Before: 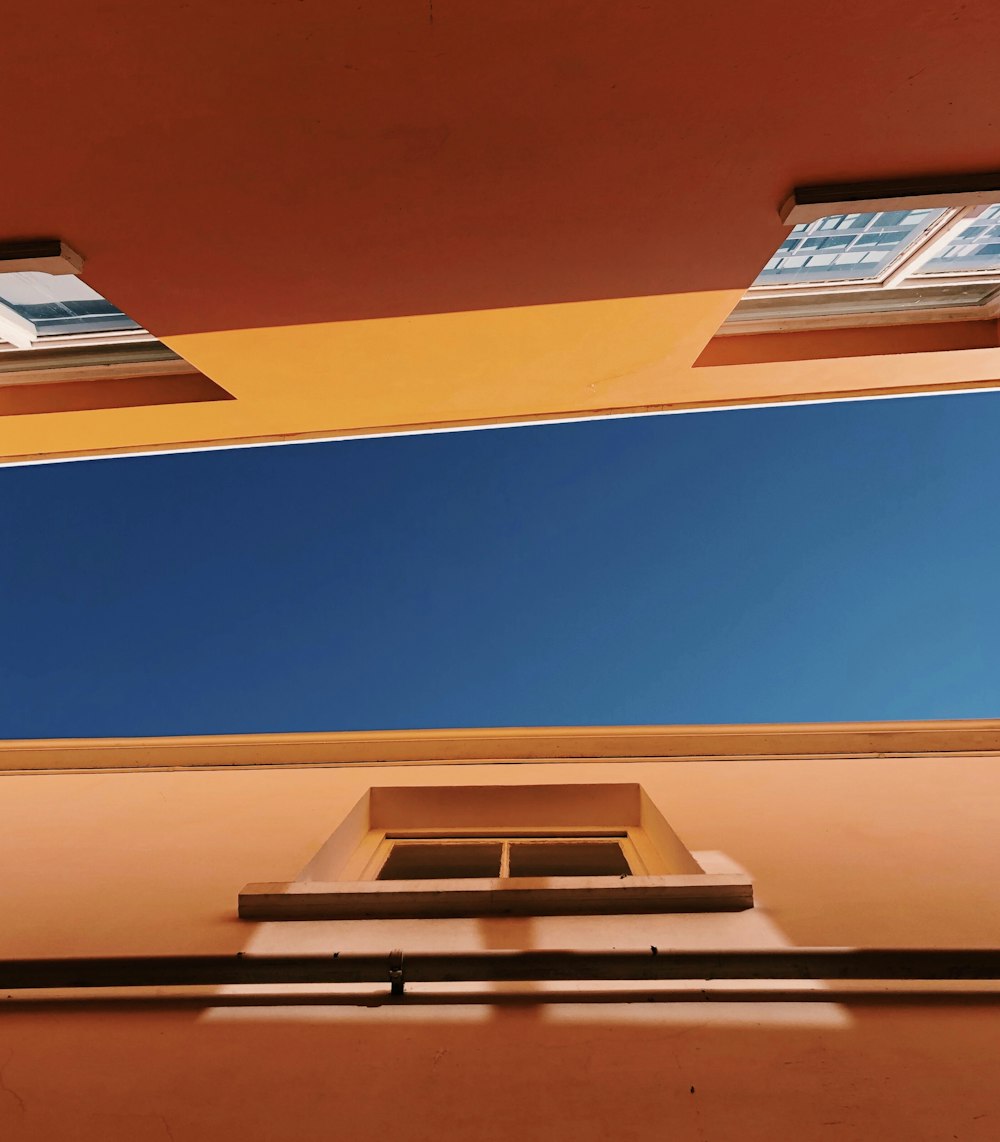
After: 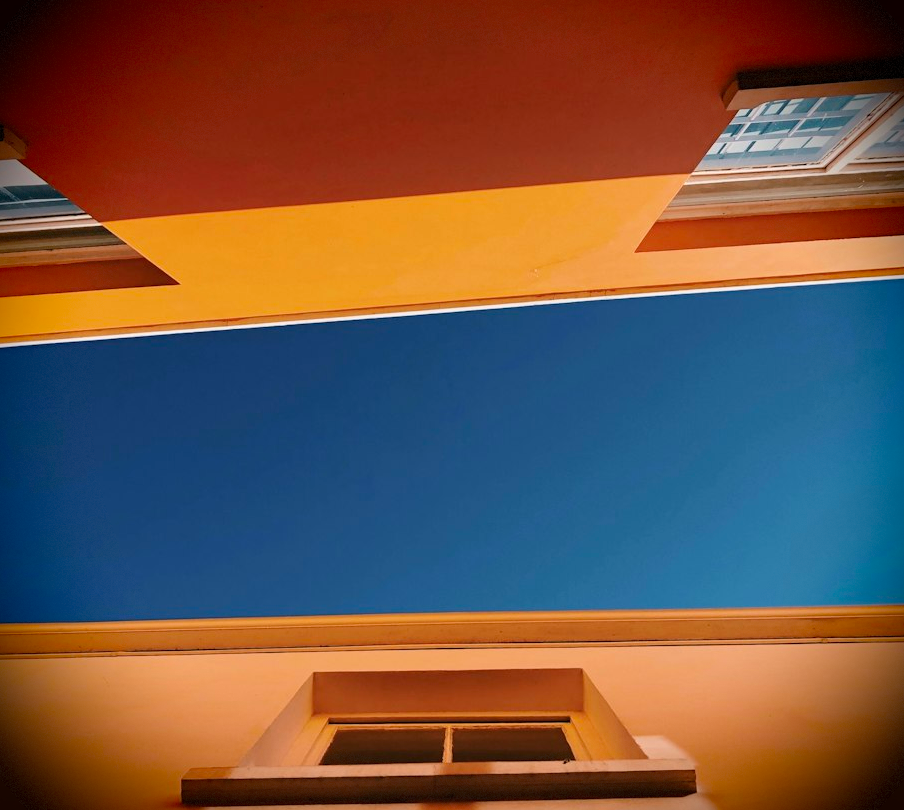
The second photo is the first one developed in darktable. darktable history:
vignetting: fall-off start 79.82%, brightness -0.988, saturation 0.492, dithering 8-bit output
crop: left 5.791%, top 10.108%, right 3.72%, bottom 18.96%
